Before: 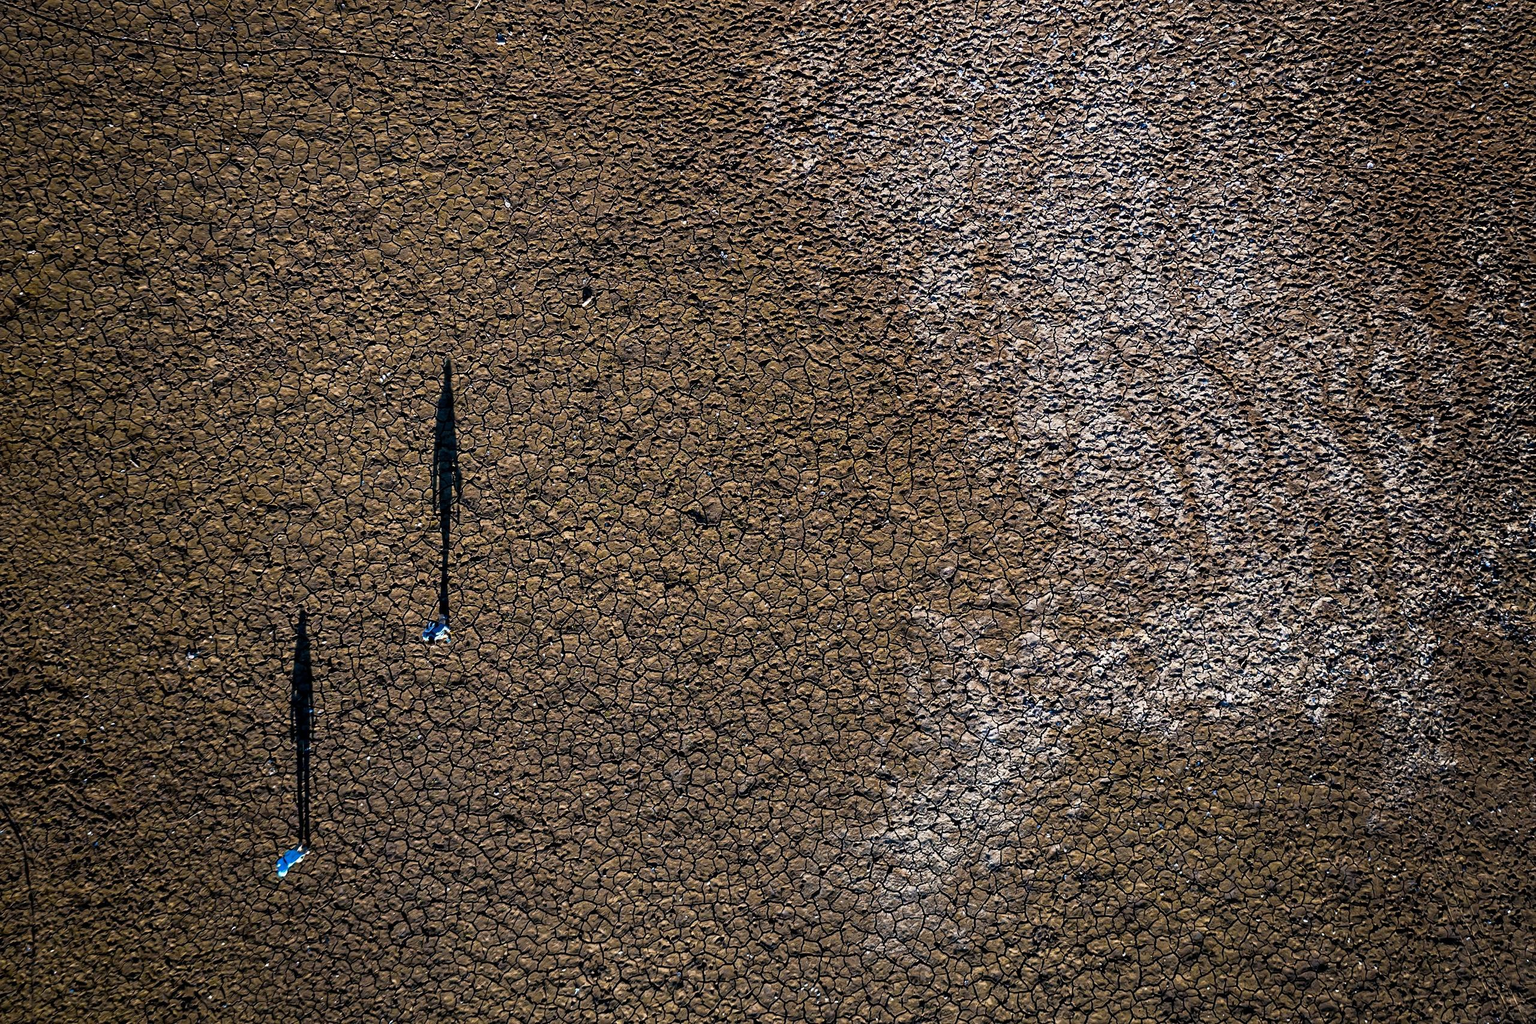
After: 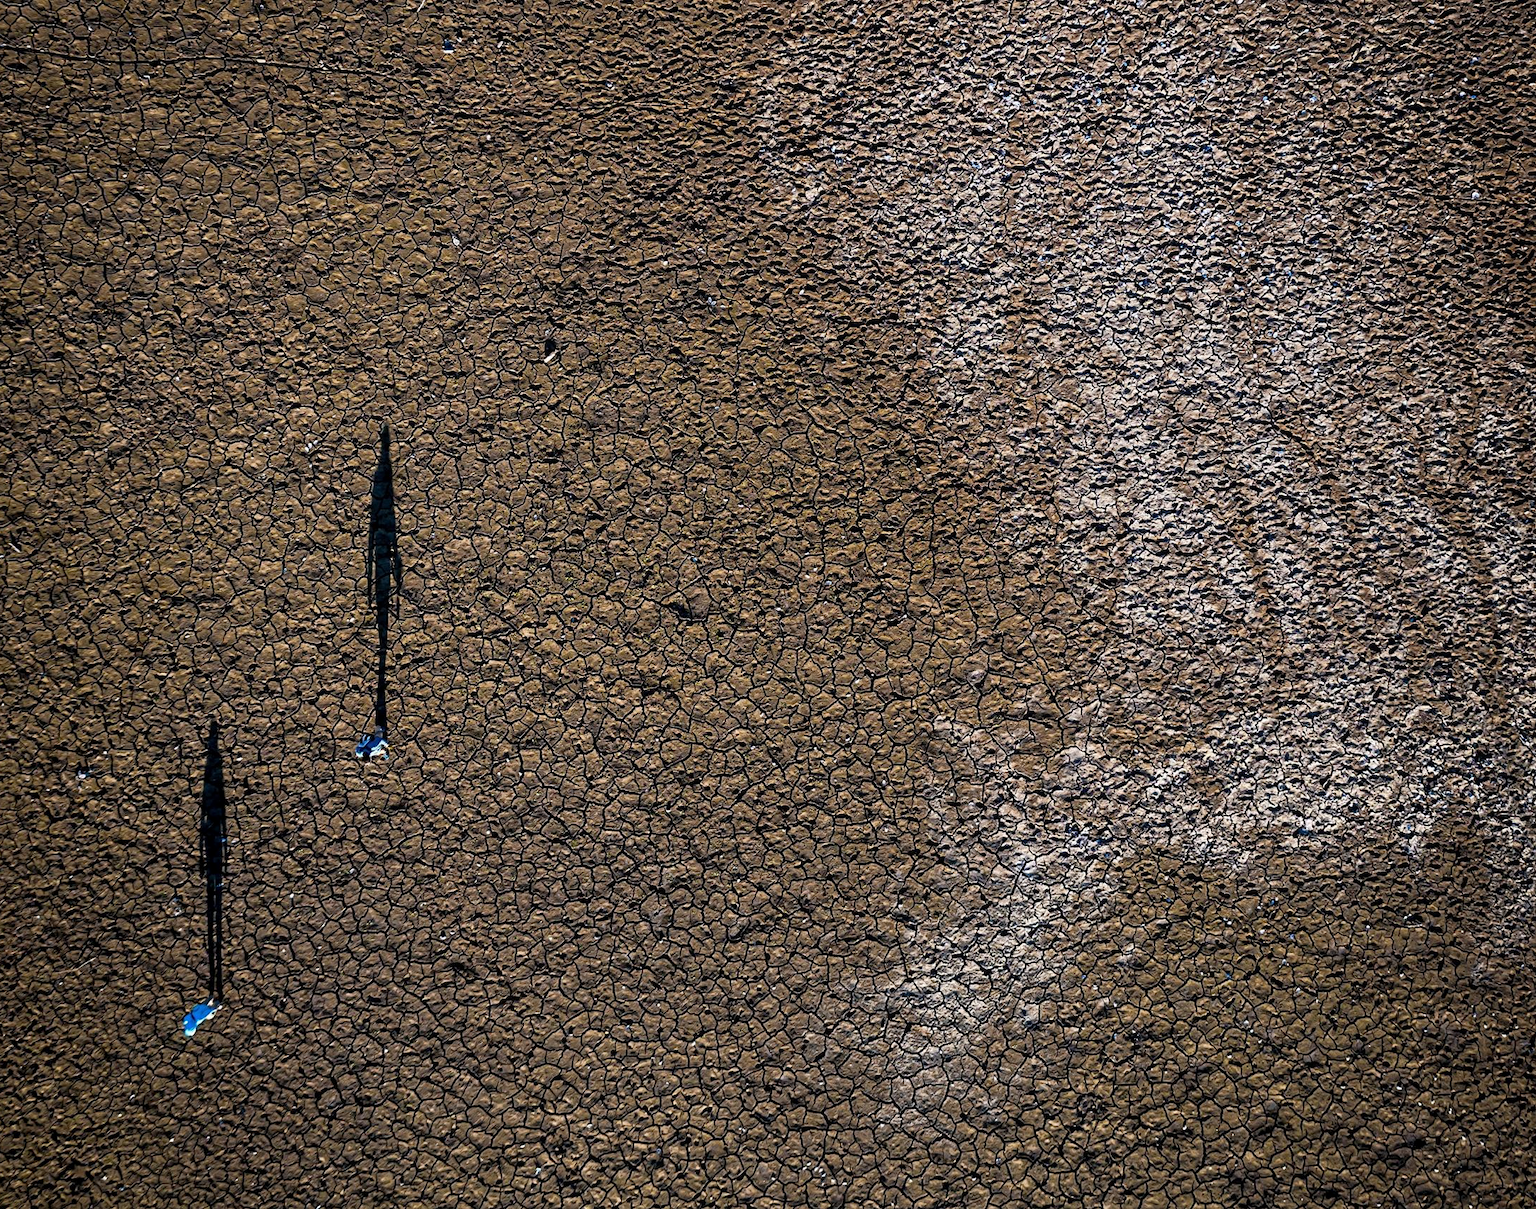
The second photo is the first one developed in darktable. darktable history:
local contrast: highlights 100%, shadows 97%, detail 120%, midtone range 0.2
crop: left 7.945%, right 7.424%
contrast equalizer: y [[0.506, 0.531, 0.562, 0.606, 0.638, 0.669], [0.5 ×6], [0.5 ×6], [0 ×6], [0 ×6]], mix -0.103
